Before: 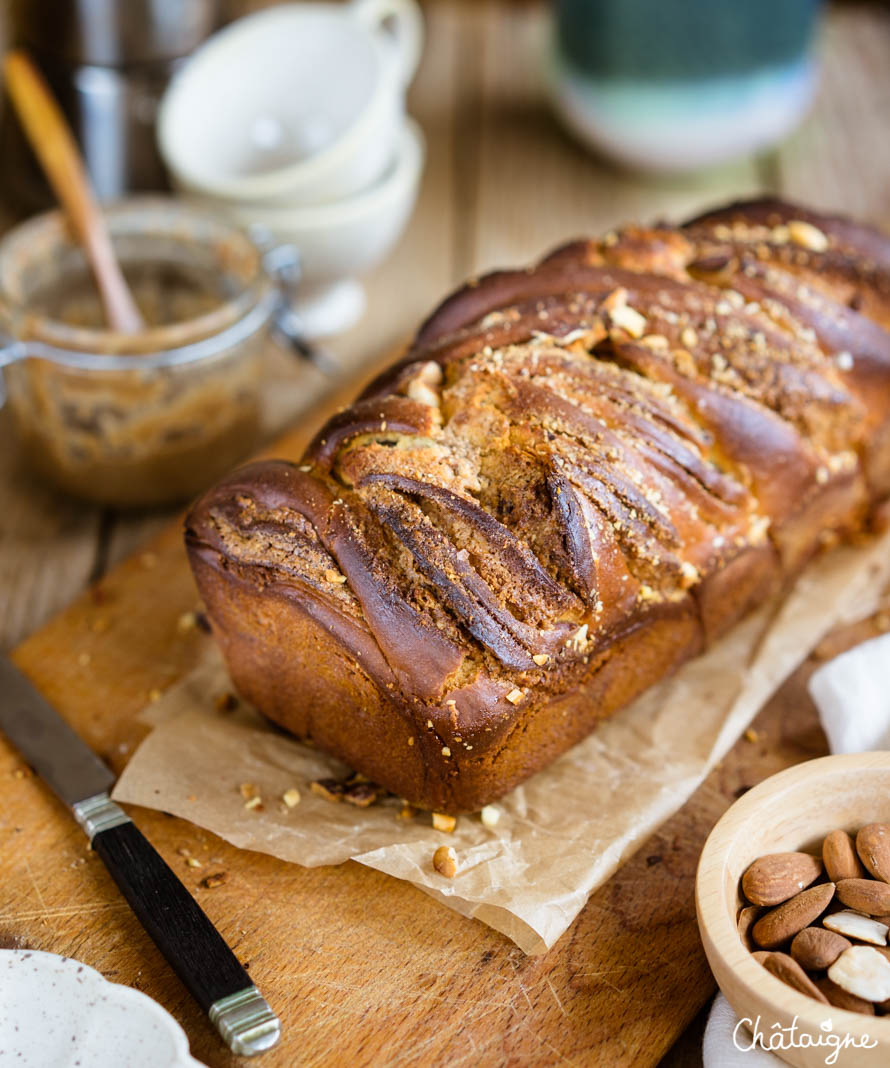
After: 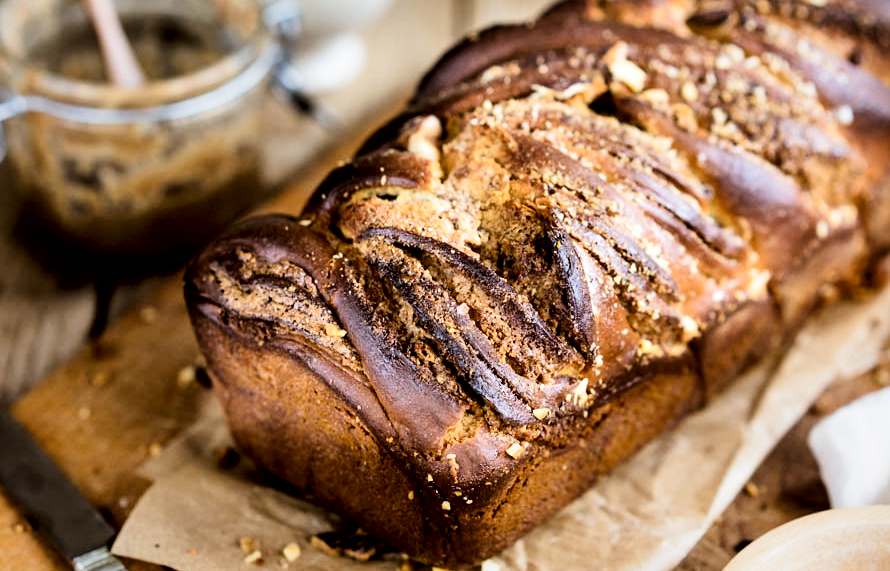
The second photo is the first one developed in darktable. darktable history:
crop and rotate: top 23.043%, bottom 23.437%
local contrast: mode bilateral grid, contrast 100, coarseness 100, detail 165%, midtone range 0.2
filmic rgb: black relative exposure -5 EV, white relative exposure 3.5 EV, hardness 3.19, contrast 1.5, highlights saturation mix -50%
